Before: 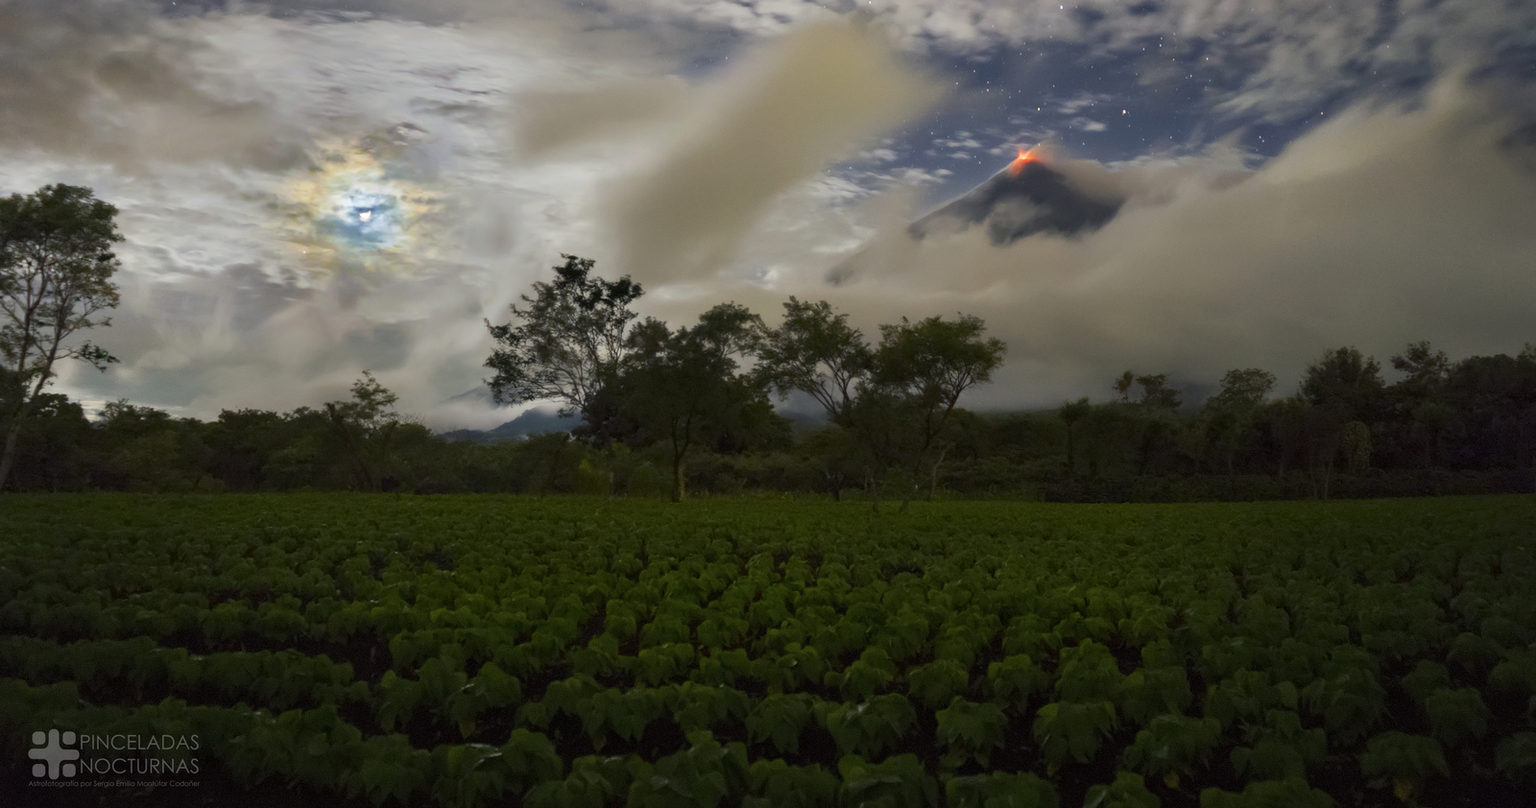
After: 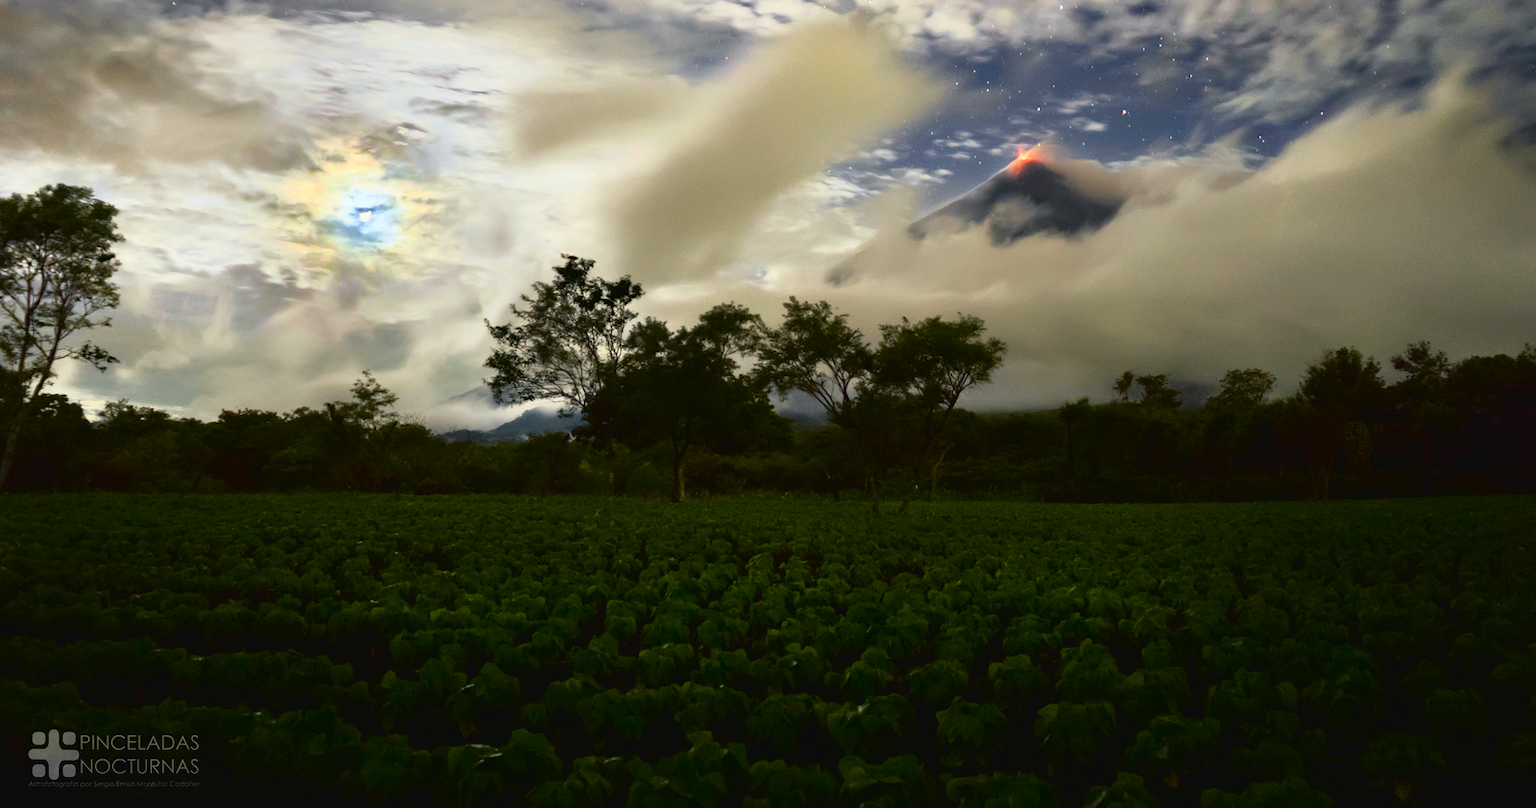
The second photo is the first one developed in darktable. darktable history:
exposure: black level correction 0.005, exposure 0.017 EV, compensate exposure bias true, compensate highlight preservation false
base curve: curves: ch0 [(0, 0) (0.257, 0.25) (0.482, 0.586) (0.757, 0.871) (1, 1)]
tone curve: curves: ch0 [(0.003, 0.032) (0.037, 0.037) (0.142, 0.117) (0.279, 0.311) (0.405, 0.49) (0.526, 0.651) (0.722, 0.857) (0.875, 0.946) (1, 0.98)]; ch1 [(0, 0) (0.305, 0.325) (0.453, 0.437) (0.482, 0.474) (0.501, 0.498) (0.515, 0.523) (0.559, 0.591) (0.6, 0.643) (0.656, 0.707) (1, 1)]; ch2 [(0, 0) (0.323, 0.277) (0.424, 0.396) (0.479, 0.484) (0.499, 0.502) (0.515, 0.537) (0.573, 0.602) (0.653, 0.675) (0.75, 0.756) (1, 1)], color space Lab, independent channels, preserve colors none
